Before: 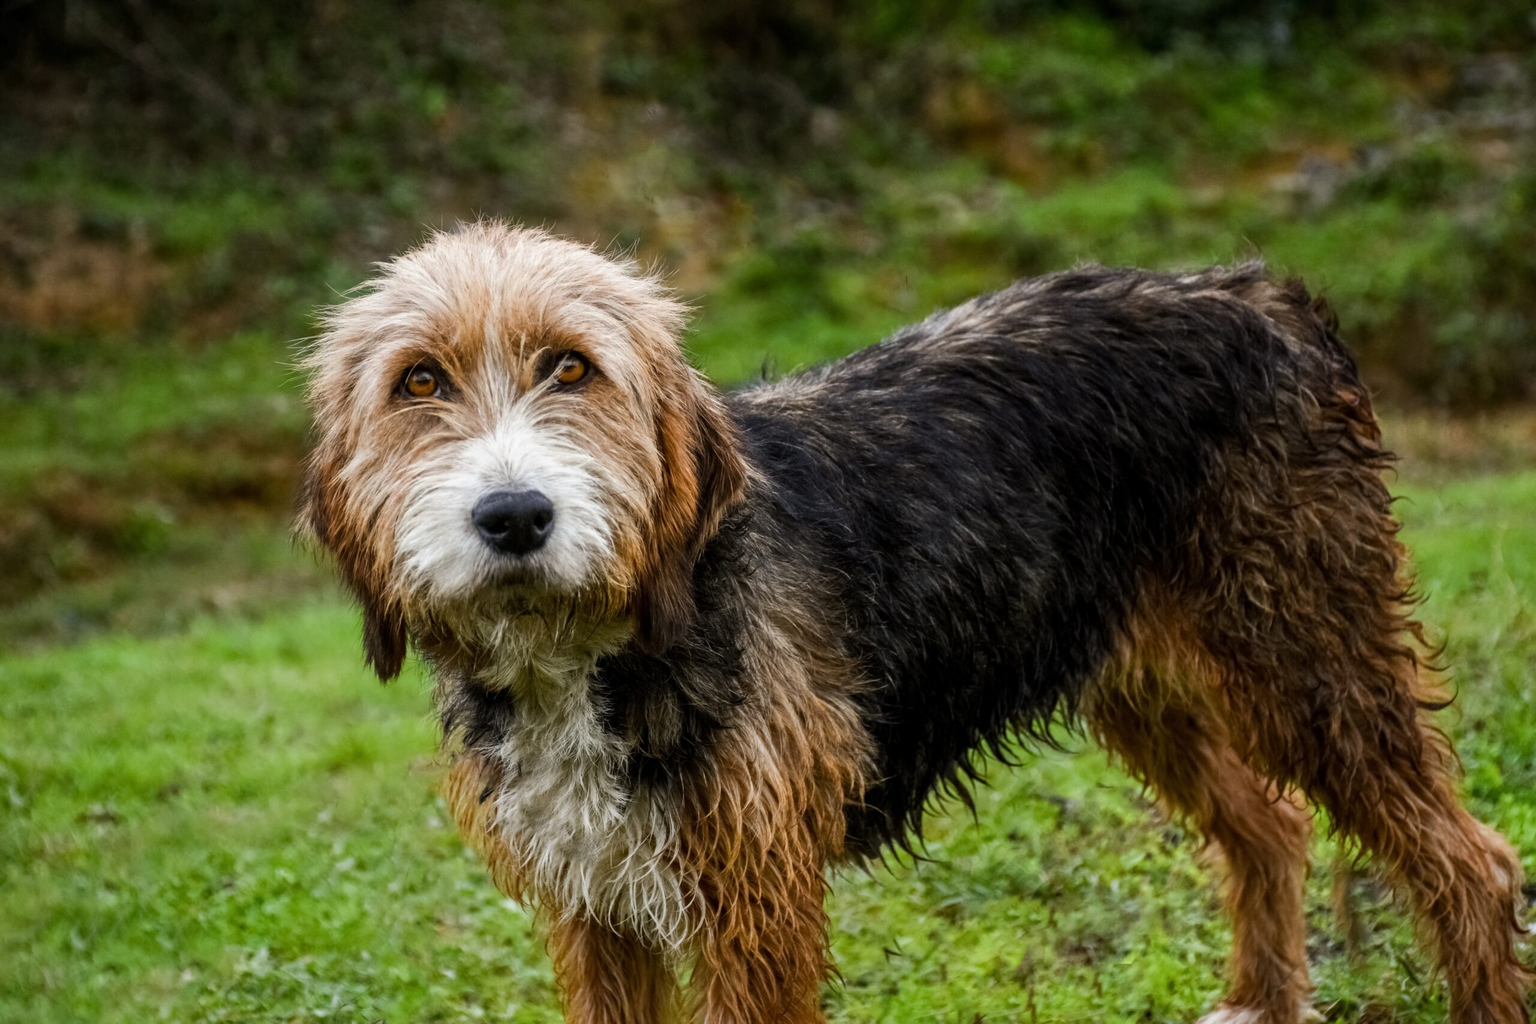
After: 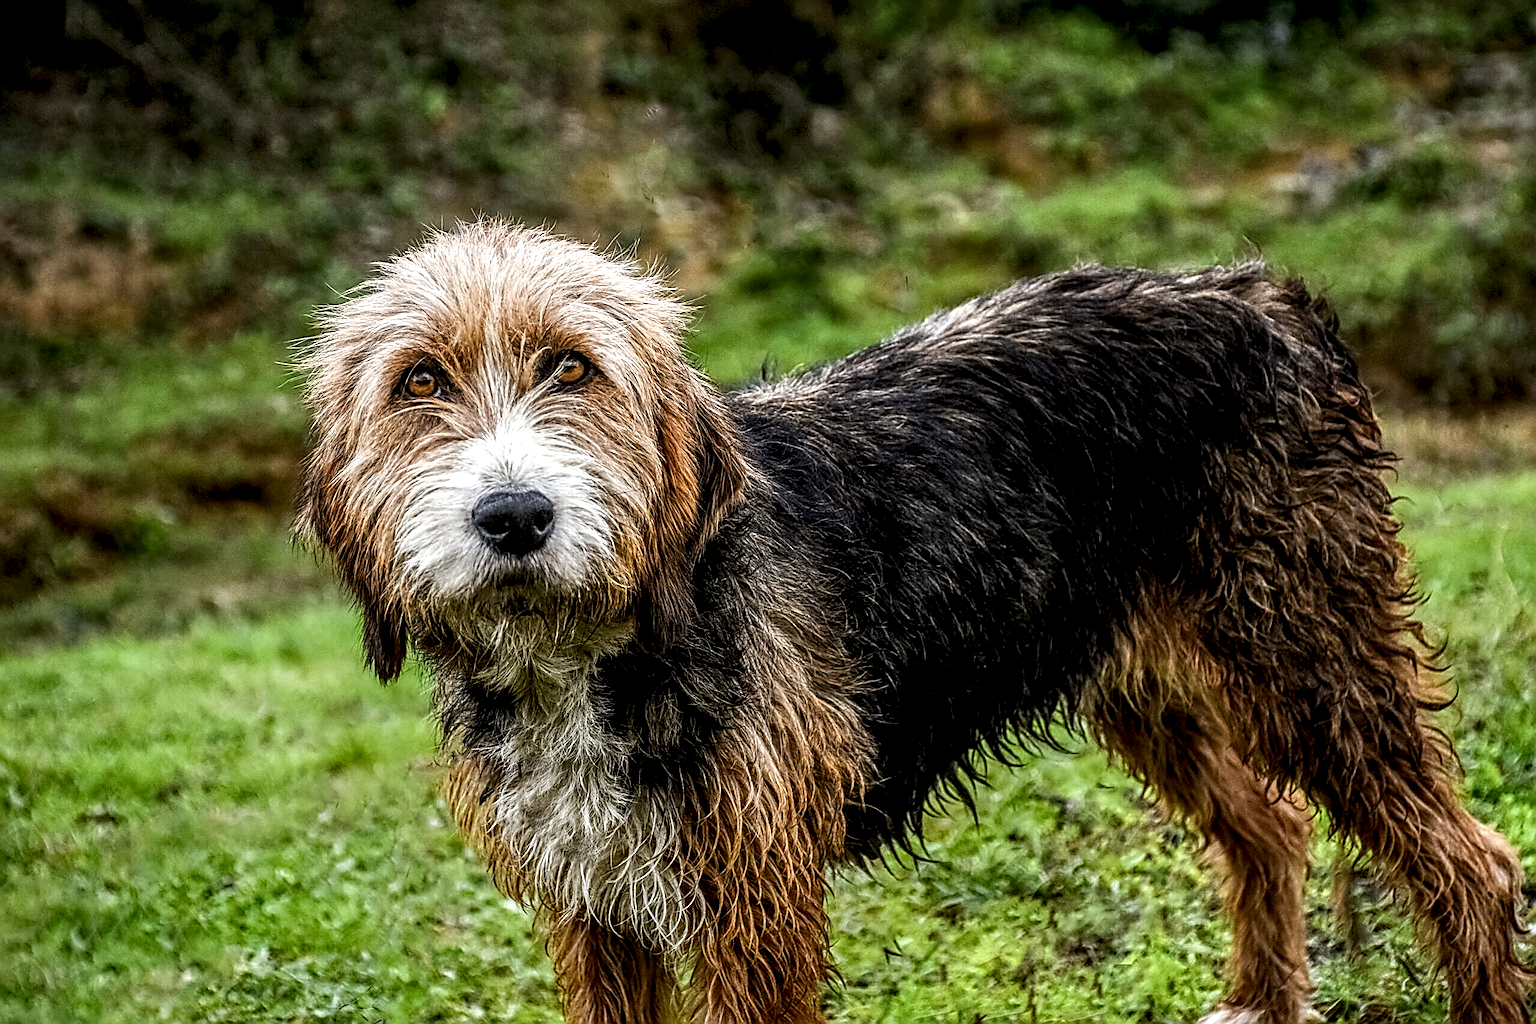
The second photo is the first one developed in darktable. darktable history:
sharpen: amount 1.984
local contrast: highlights 8%, shadows 38%, detail 183%, midtone range 0.472
